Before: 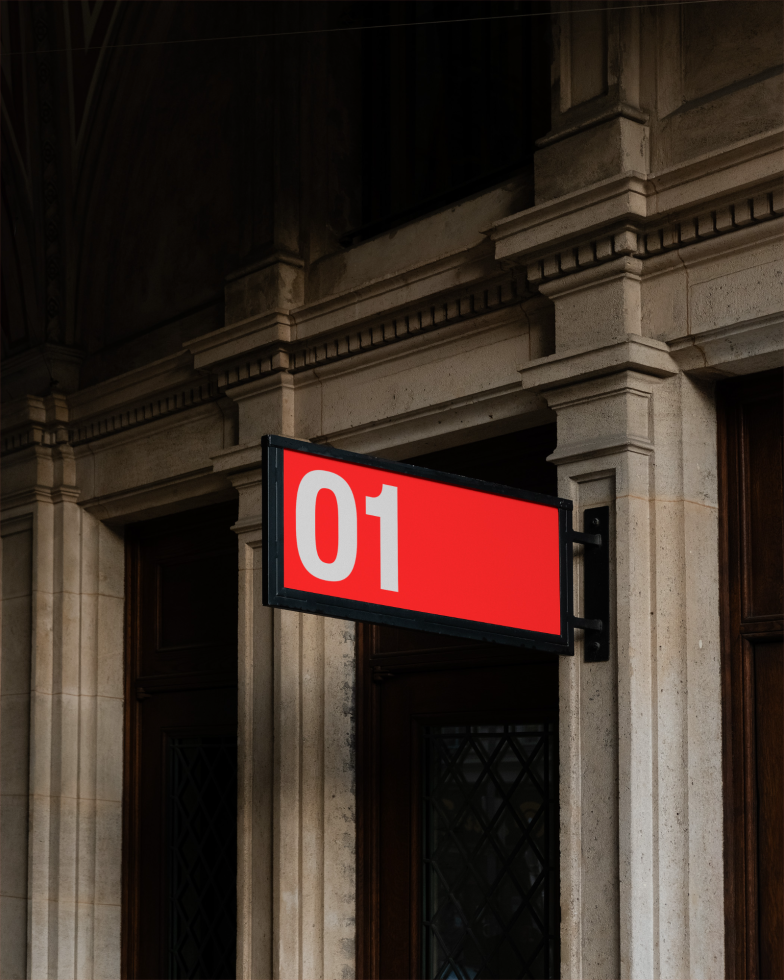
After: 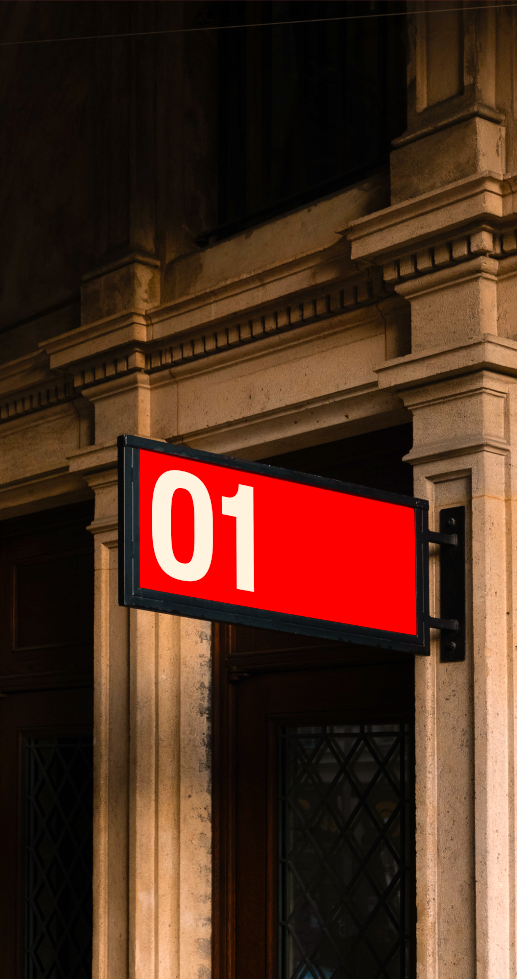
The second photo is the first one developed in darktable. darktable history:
local contrast: mode bilateral grid, contrast 100, coarseness 100, detail 94%, midtone range 0.2
shadows and highlights: radius 125.46, shadows 30.51, highlights -30.51, low approximation 0.01, soften with gaussian
exposure: exposure 0.197 EV, compensate highlight preservation false
crop and rotate: left 18.442%, right 15.508%
levels: mode automatic, black 0.023%, white 99.97%, levels [0.062, 0.494, 0.925]
white balance: red 1.127, blue 0.943
color balance rgb: perceptual saturation grading › global saturation 36%, perceptual brilliance grading › global brilliance 10%, global vibrance 20%
